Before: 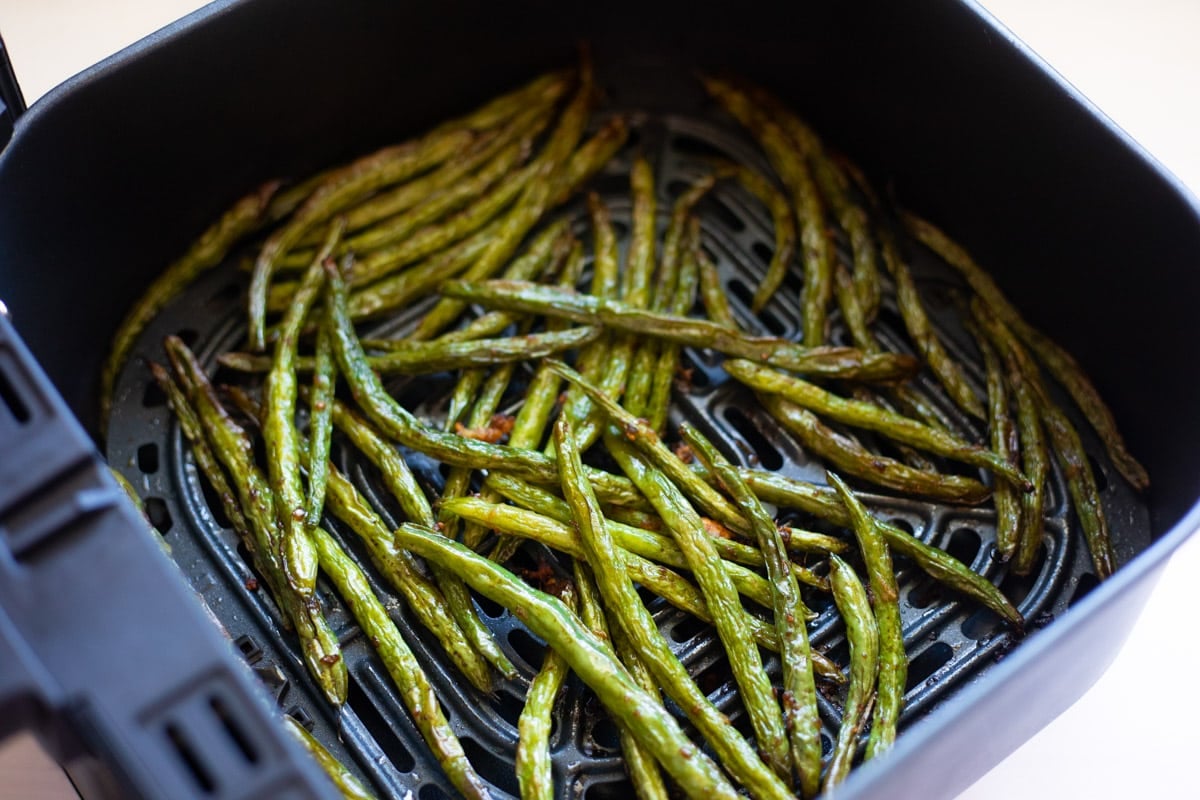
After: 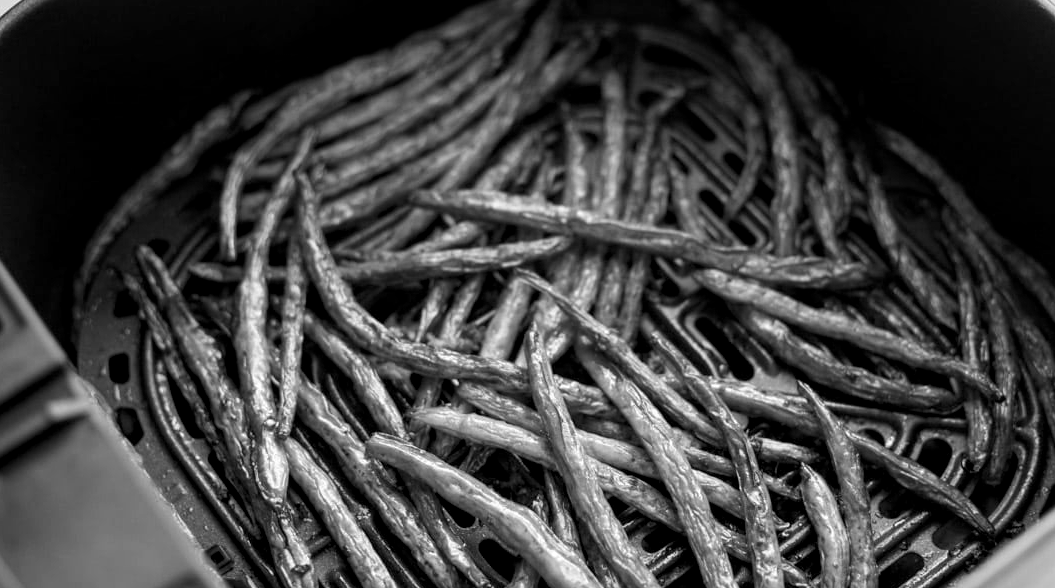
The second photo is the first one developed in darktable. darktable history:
crop and rotate: left 2.425%, top 11.305%, right 9.6%, bottom 15.08%
white balance: red 0.766, blue 1.537
monochrome: on, module defaults
local contrast: shadows 94%
